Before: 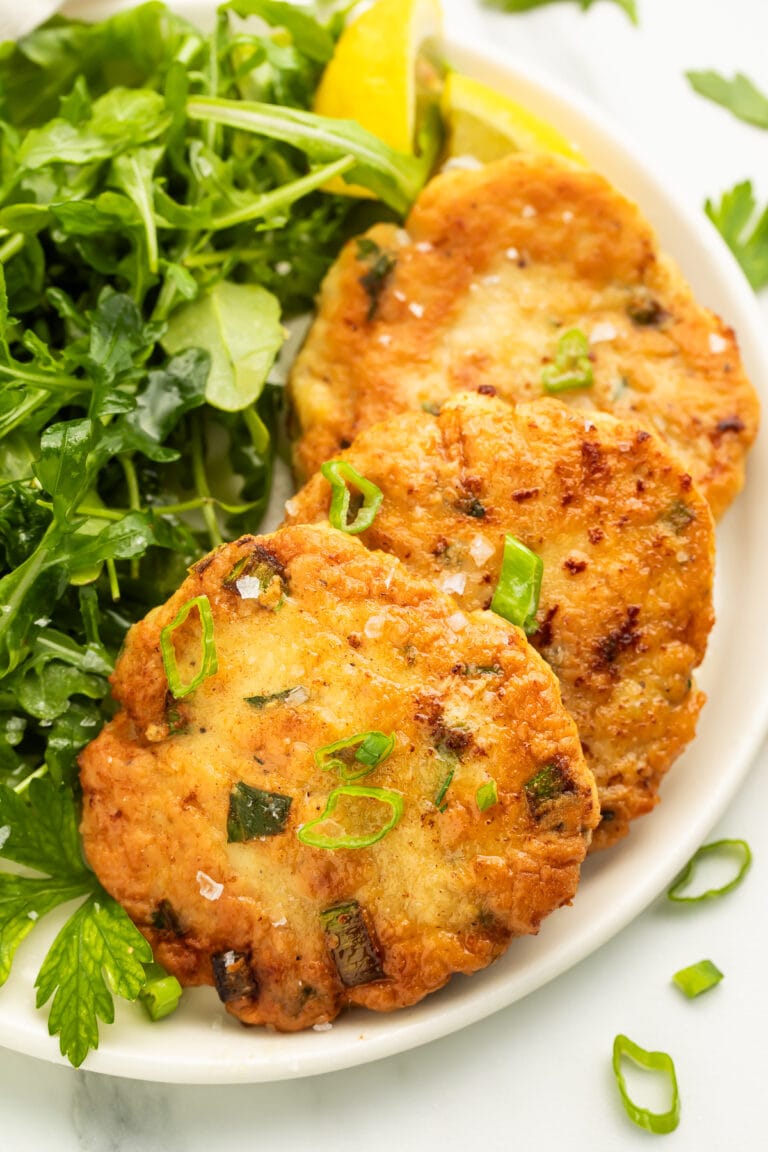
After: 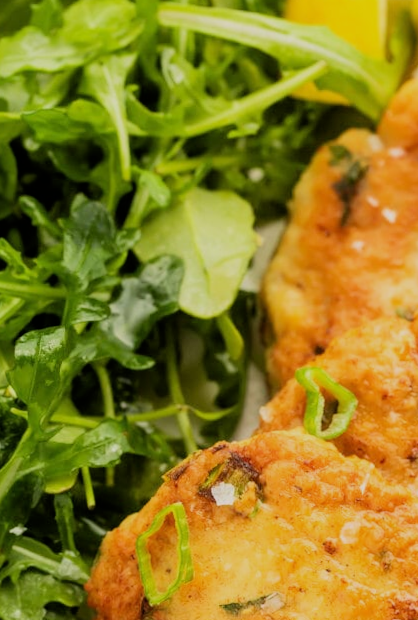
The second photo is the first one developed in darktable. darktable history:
crop and rotate: left 3.047%, top 7.509%, right 42.236%, bottom 37.598%
rotate and perspective: rotation -0.45°, automatic cropping original format, crop left 0.008, crop right 0.992, crop top 0.012, crop bottom 0.988
filmic rgb: black relative exposure -7.82 EV, white relative exposure 4.29 EV, hardness 3.86, color science v6 (2022)
